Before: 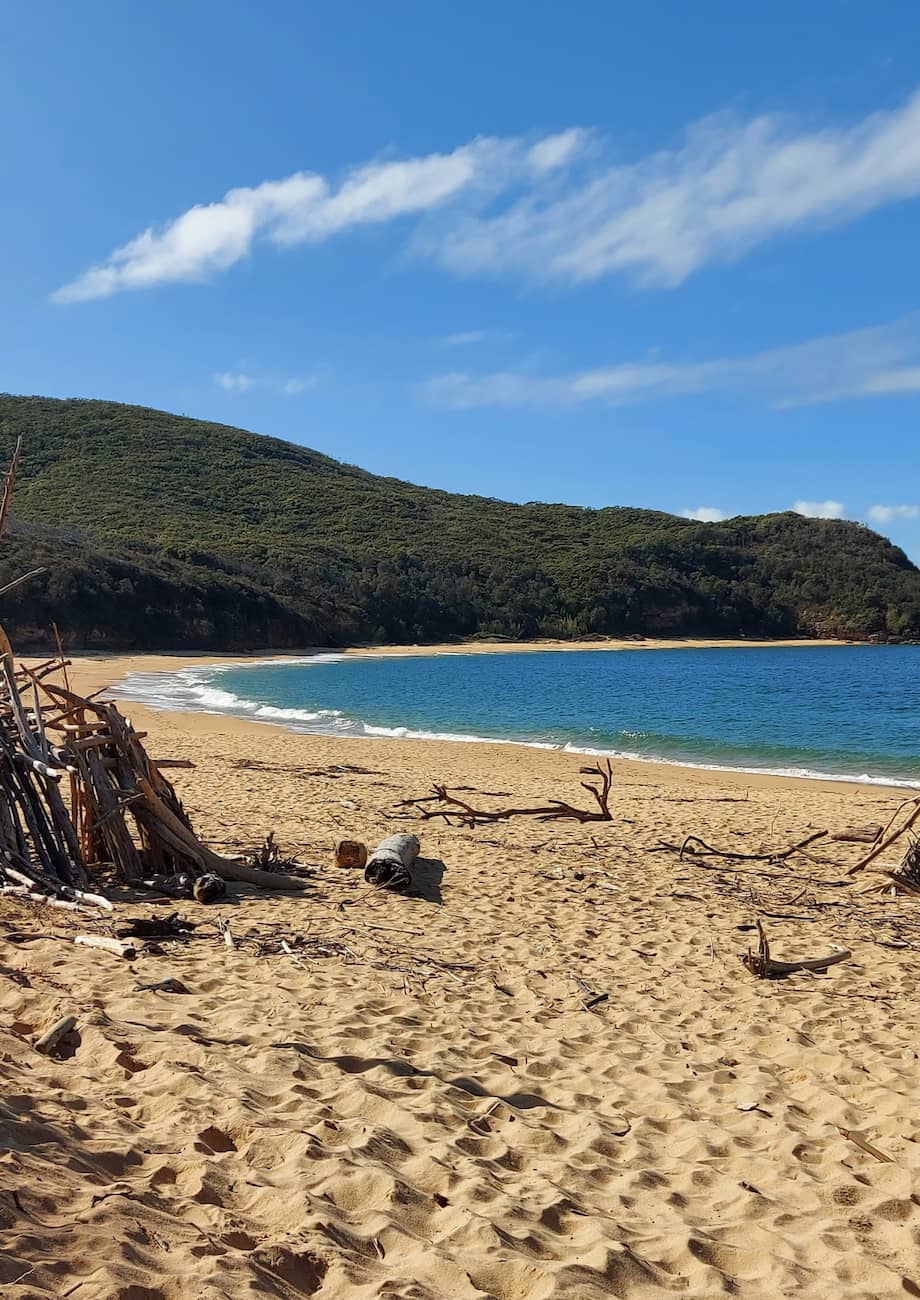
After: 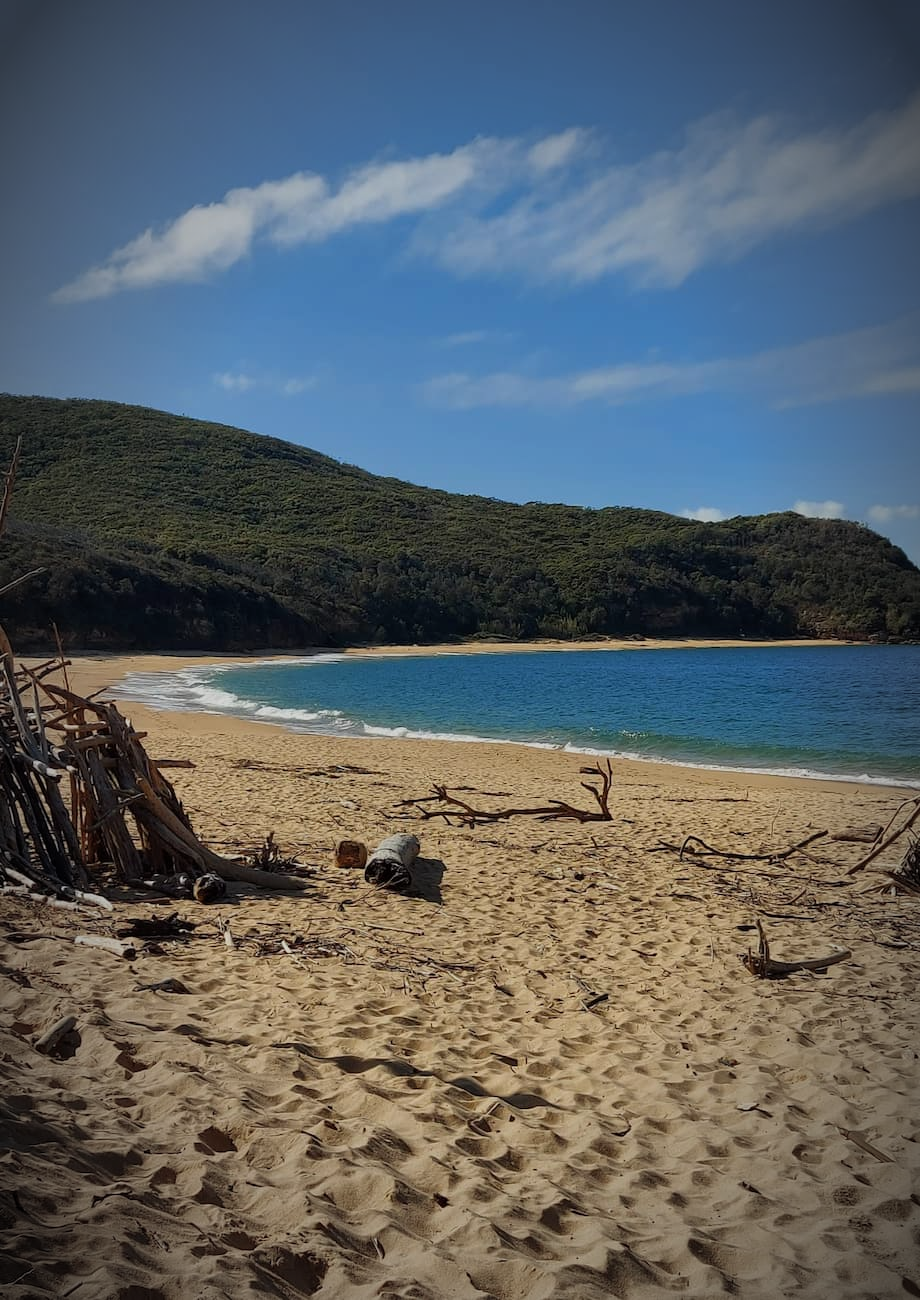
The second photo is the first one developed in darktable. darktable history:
exposure: exposure -0.582 EV, compensate highlight preservation false
vignetting: fall-off start 67.5%, fall-off radius 67.23%, brightness -0.813, automatic ratio true
